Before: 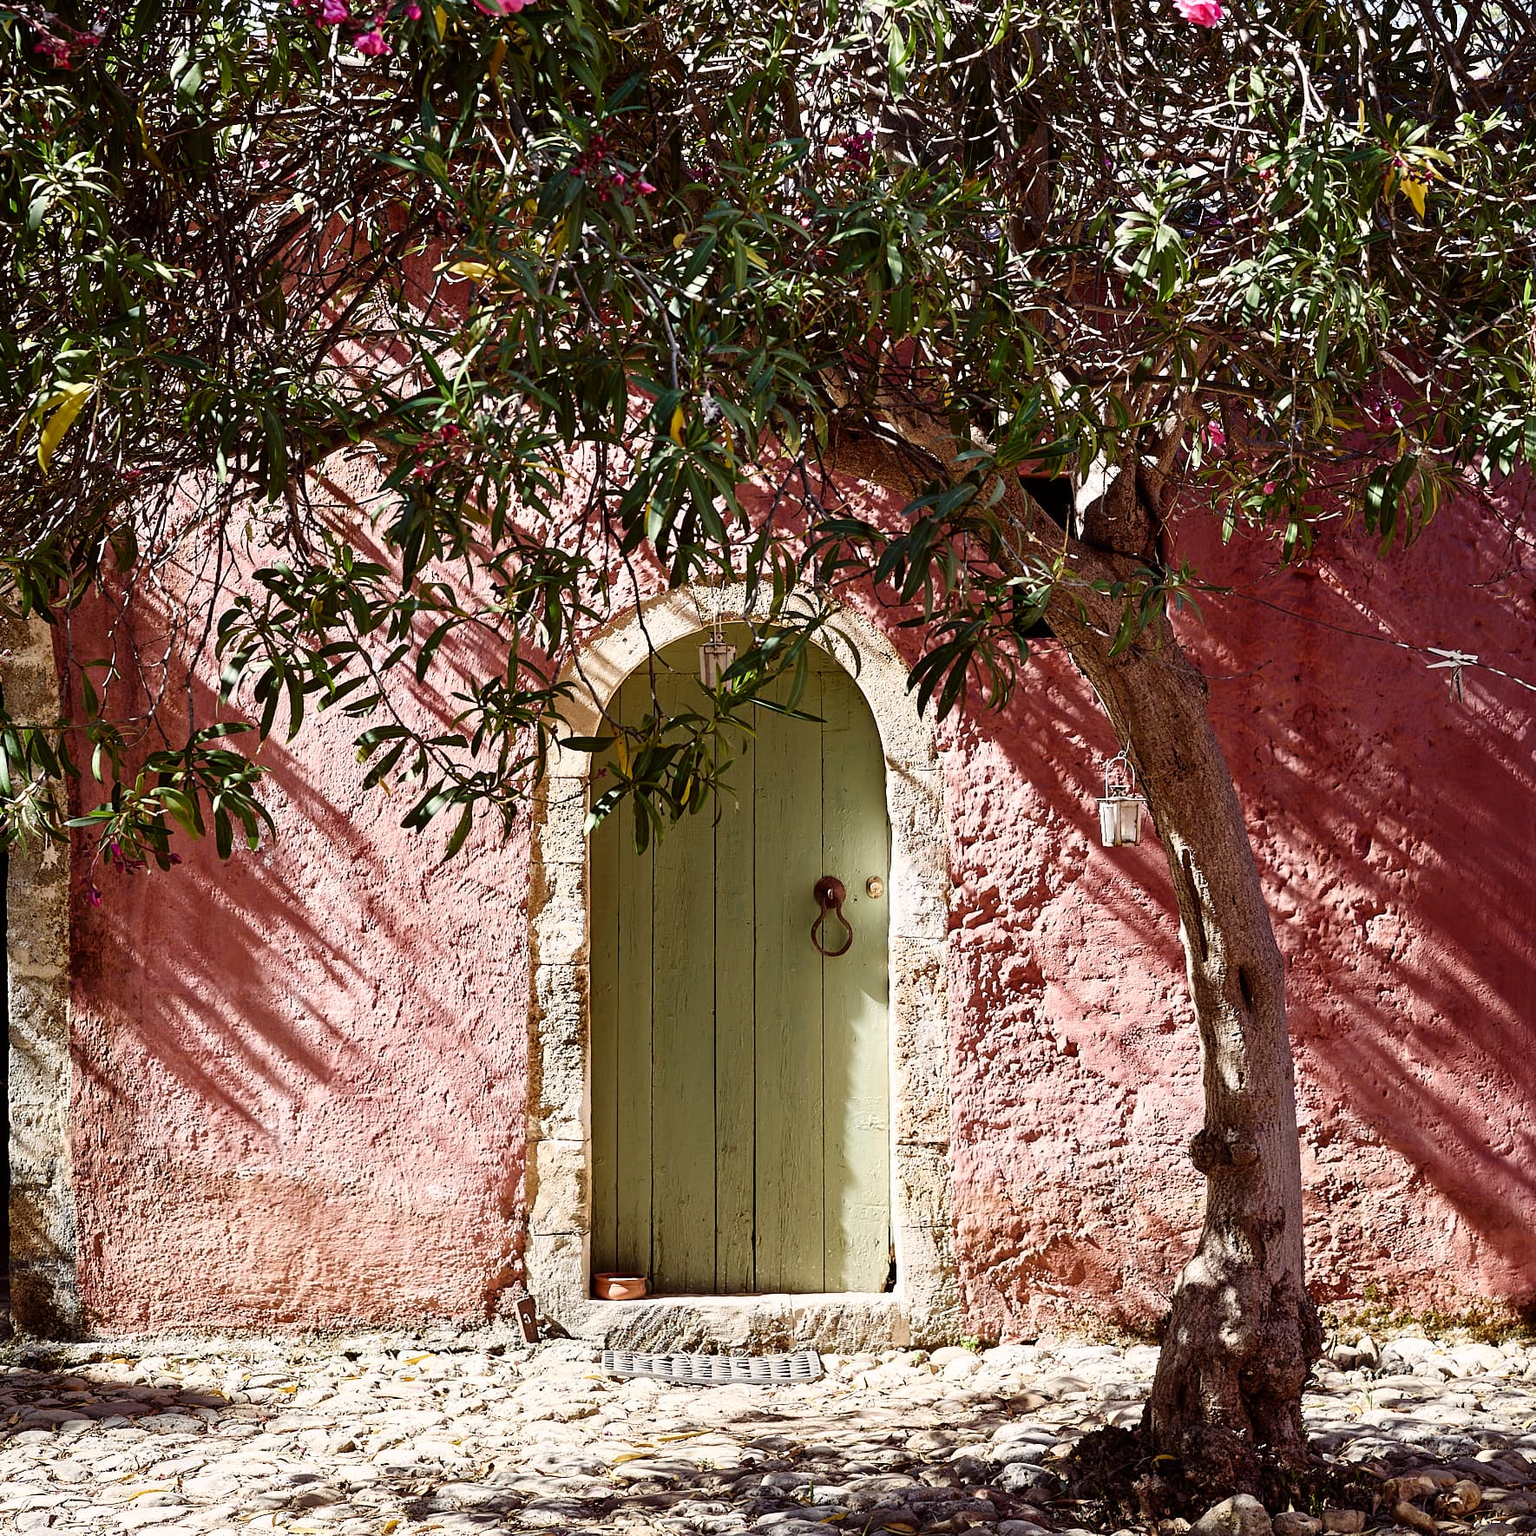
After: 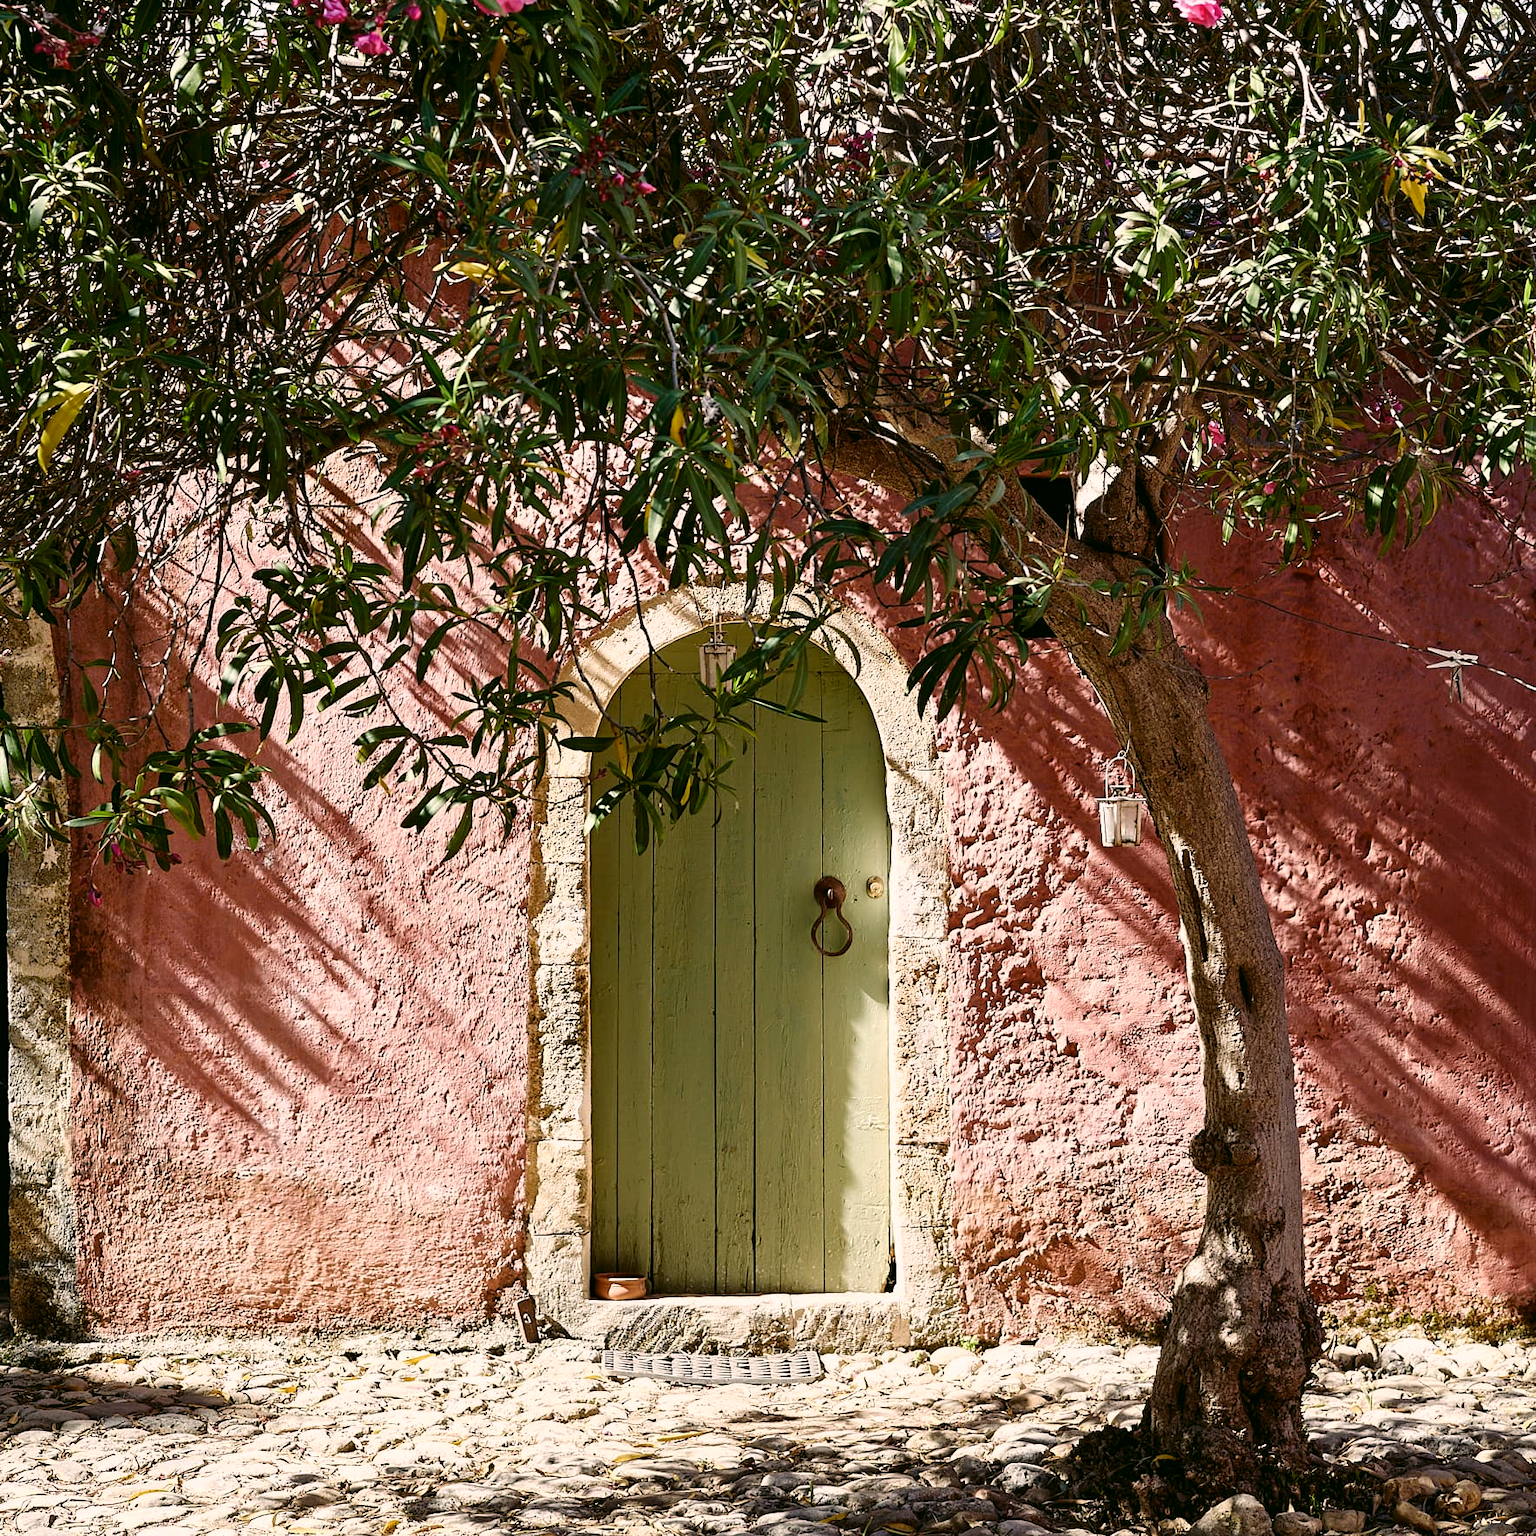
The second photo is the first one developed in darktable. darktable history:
color correction: highlights a* 4.57, highlights b* 4.98, shadows a* -7.41, shadows b* 4.99
